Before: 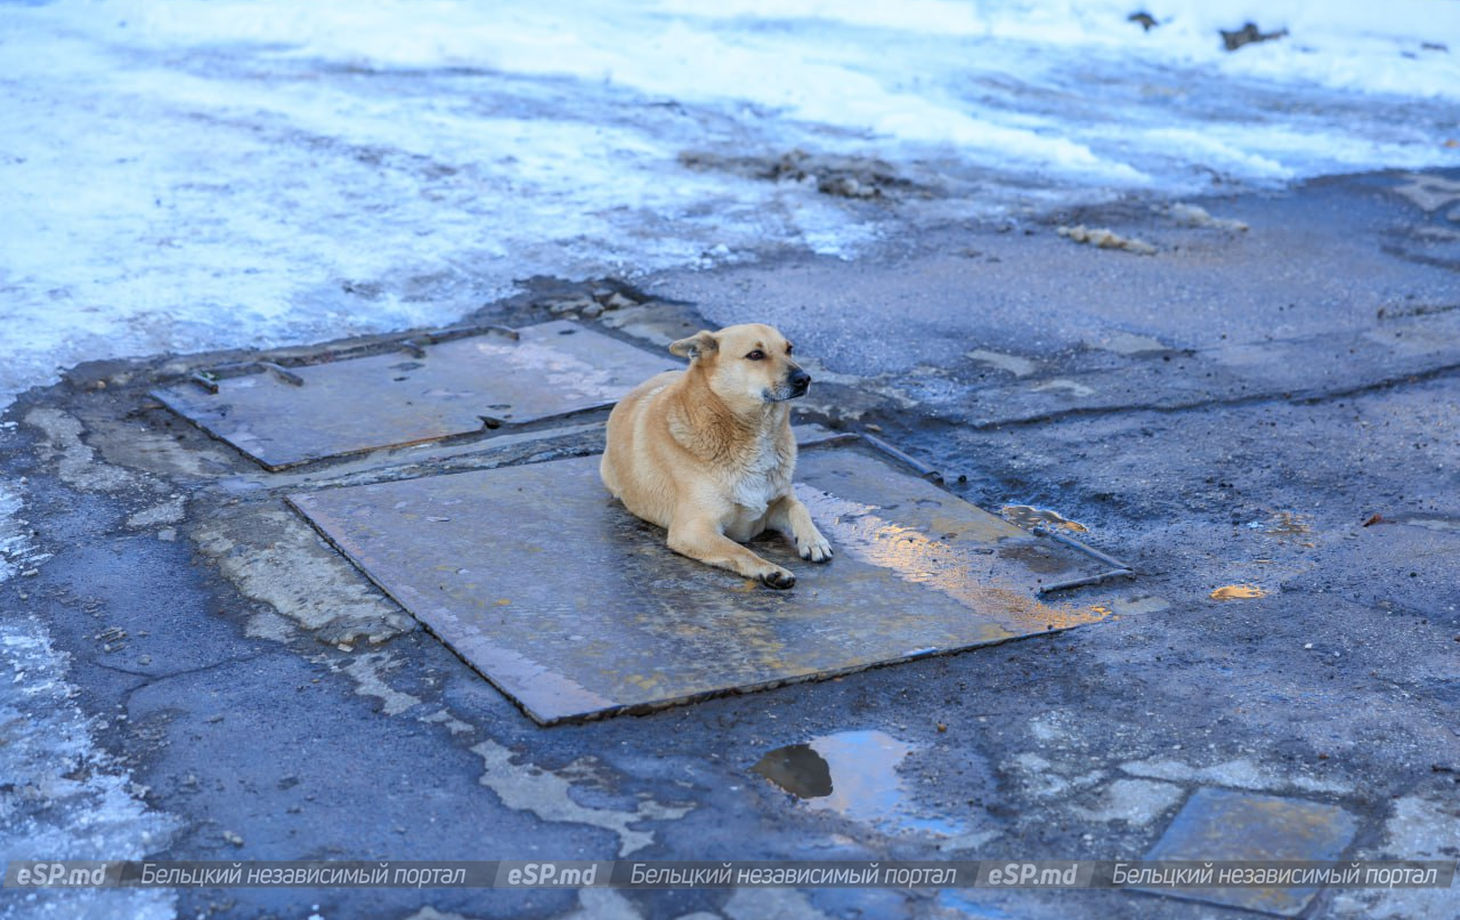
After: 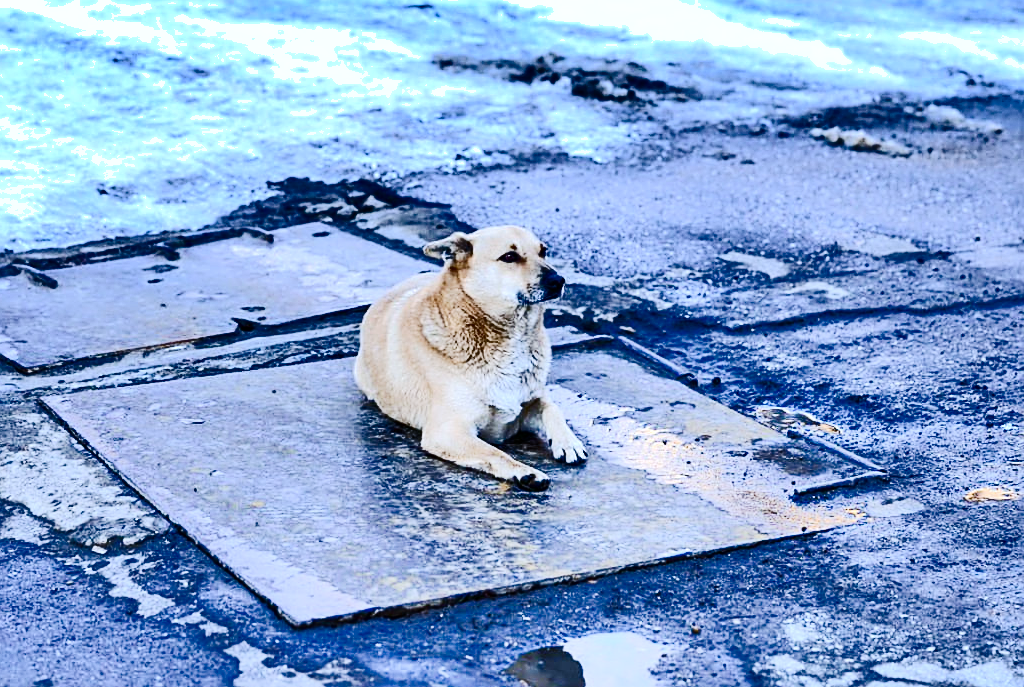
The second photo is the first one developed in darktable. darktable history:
tone curve: curves: ch0 [(0, 0) (0.042, 0.023) (0.157, 0.114) (0.302, 0.308) (0.44, 0.507) (0.607, 0.705) (0.824, 0.882) (1, 0.965)]; ch1 [(0, 0) (0.339, 0.334) (0.445, 0.419) (0.476, 0.454) (0.503, 0.501) (0.517, 0.513) (0.551, 0.567) (0.622, 0.662) (0.706, 0.741) (1, 1)]; ch2 [(0, 0) (0.327, 0.318) (0.417, 0.426) (0.46, 0.453) (0.502, 0.5) (0.514, 0.524) (0.547, 0.572) (0.615, 0.656) (0.717, 0.778) (1, 1)], preserve colors none
crop and rotate: left 16.878%, top 10.786%, right 12.952%, bottom 14.474%
sharpen: amount 0.498
color calibration: illuminant custom, x 0.371, y 0.381, temperature 4282.74 K
contrast brightness saturation: contrast 0.297
shadows and highlights: shadows 24.33, highlights -78.68, soften with gaussian
color correction: highlights b* -0.038, saturation 1.08
exposure: black level correction 0, exposure 0.953 EV, compensate highlight preservation false
